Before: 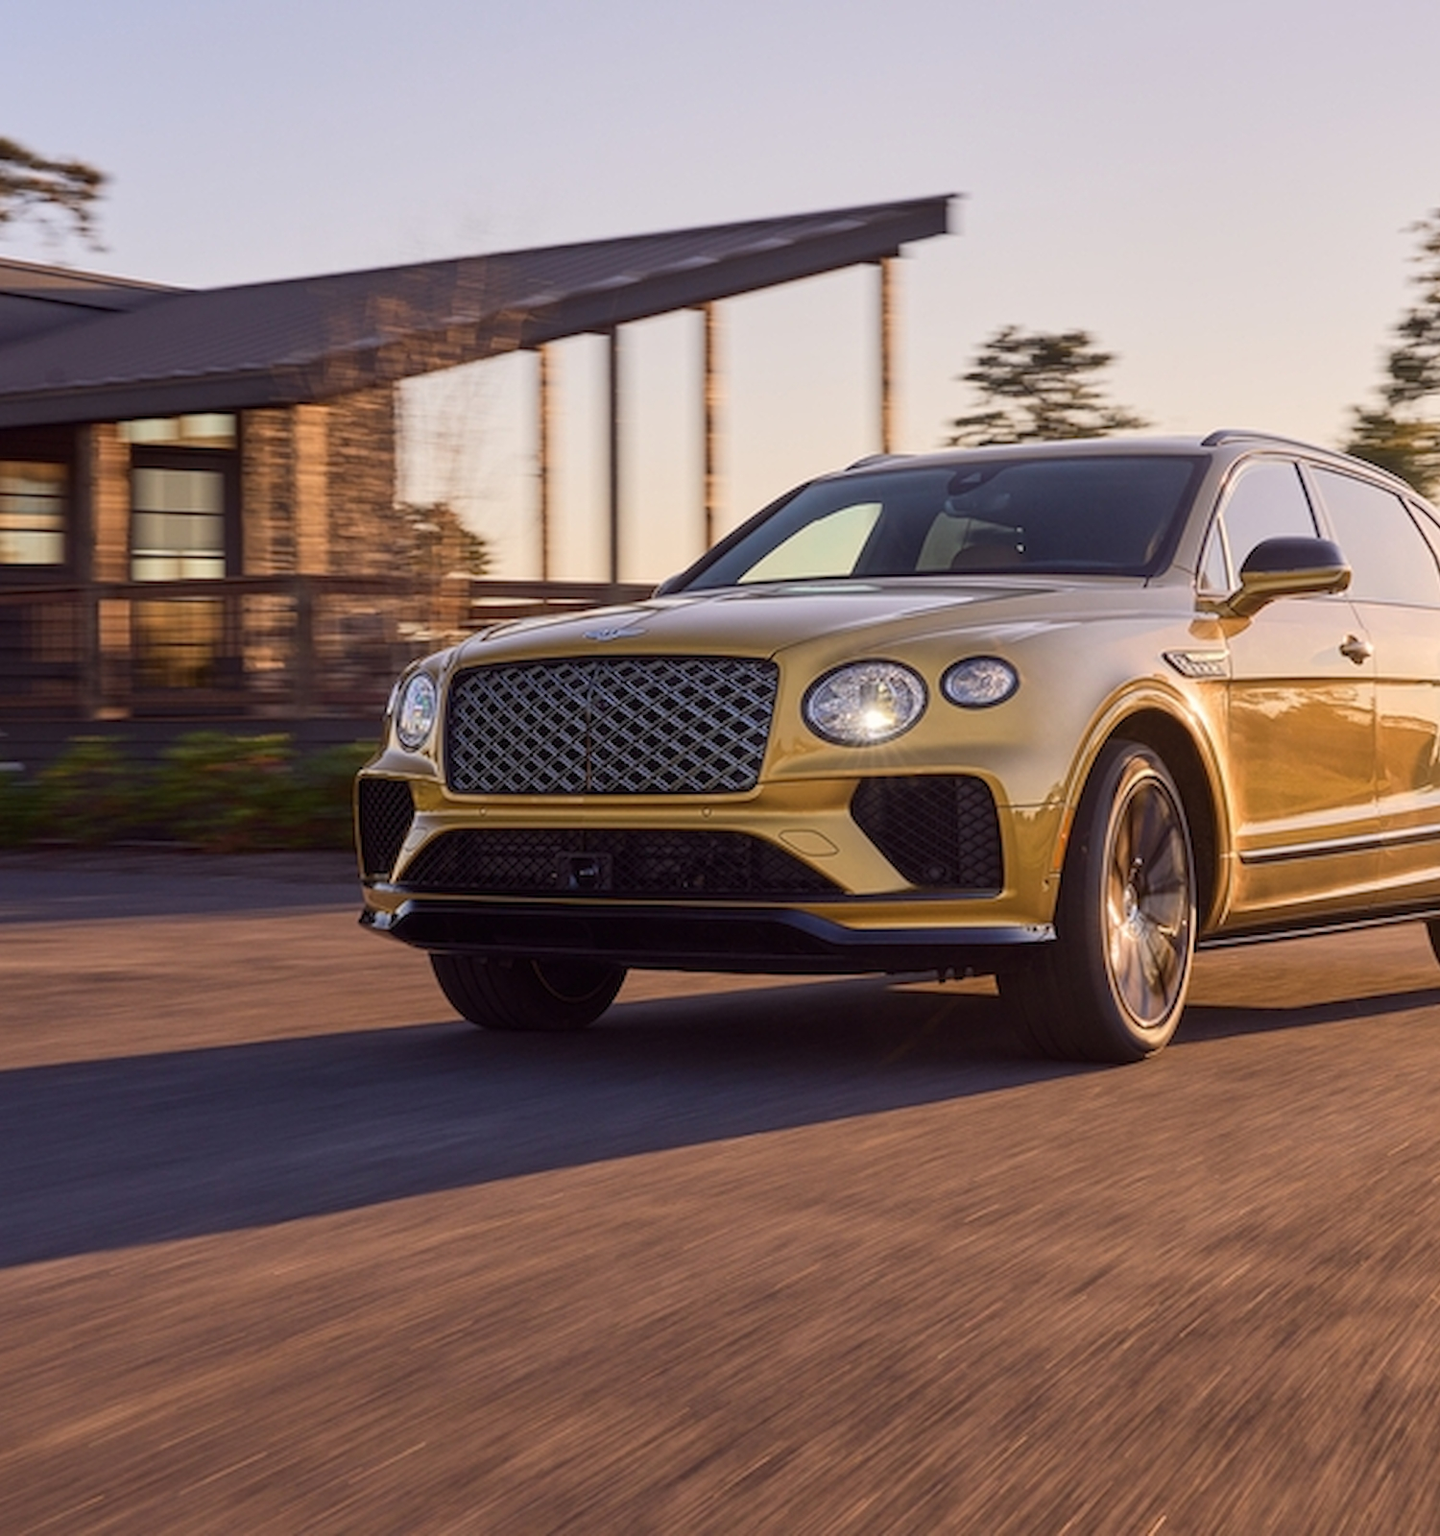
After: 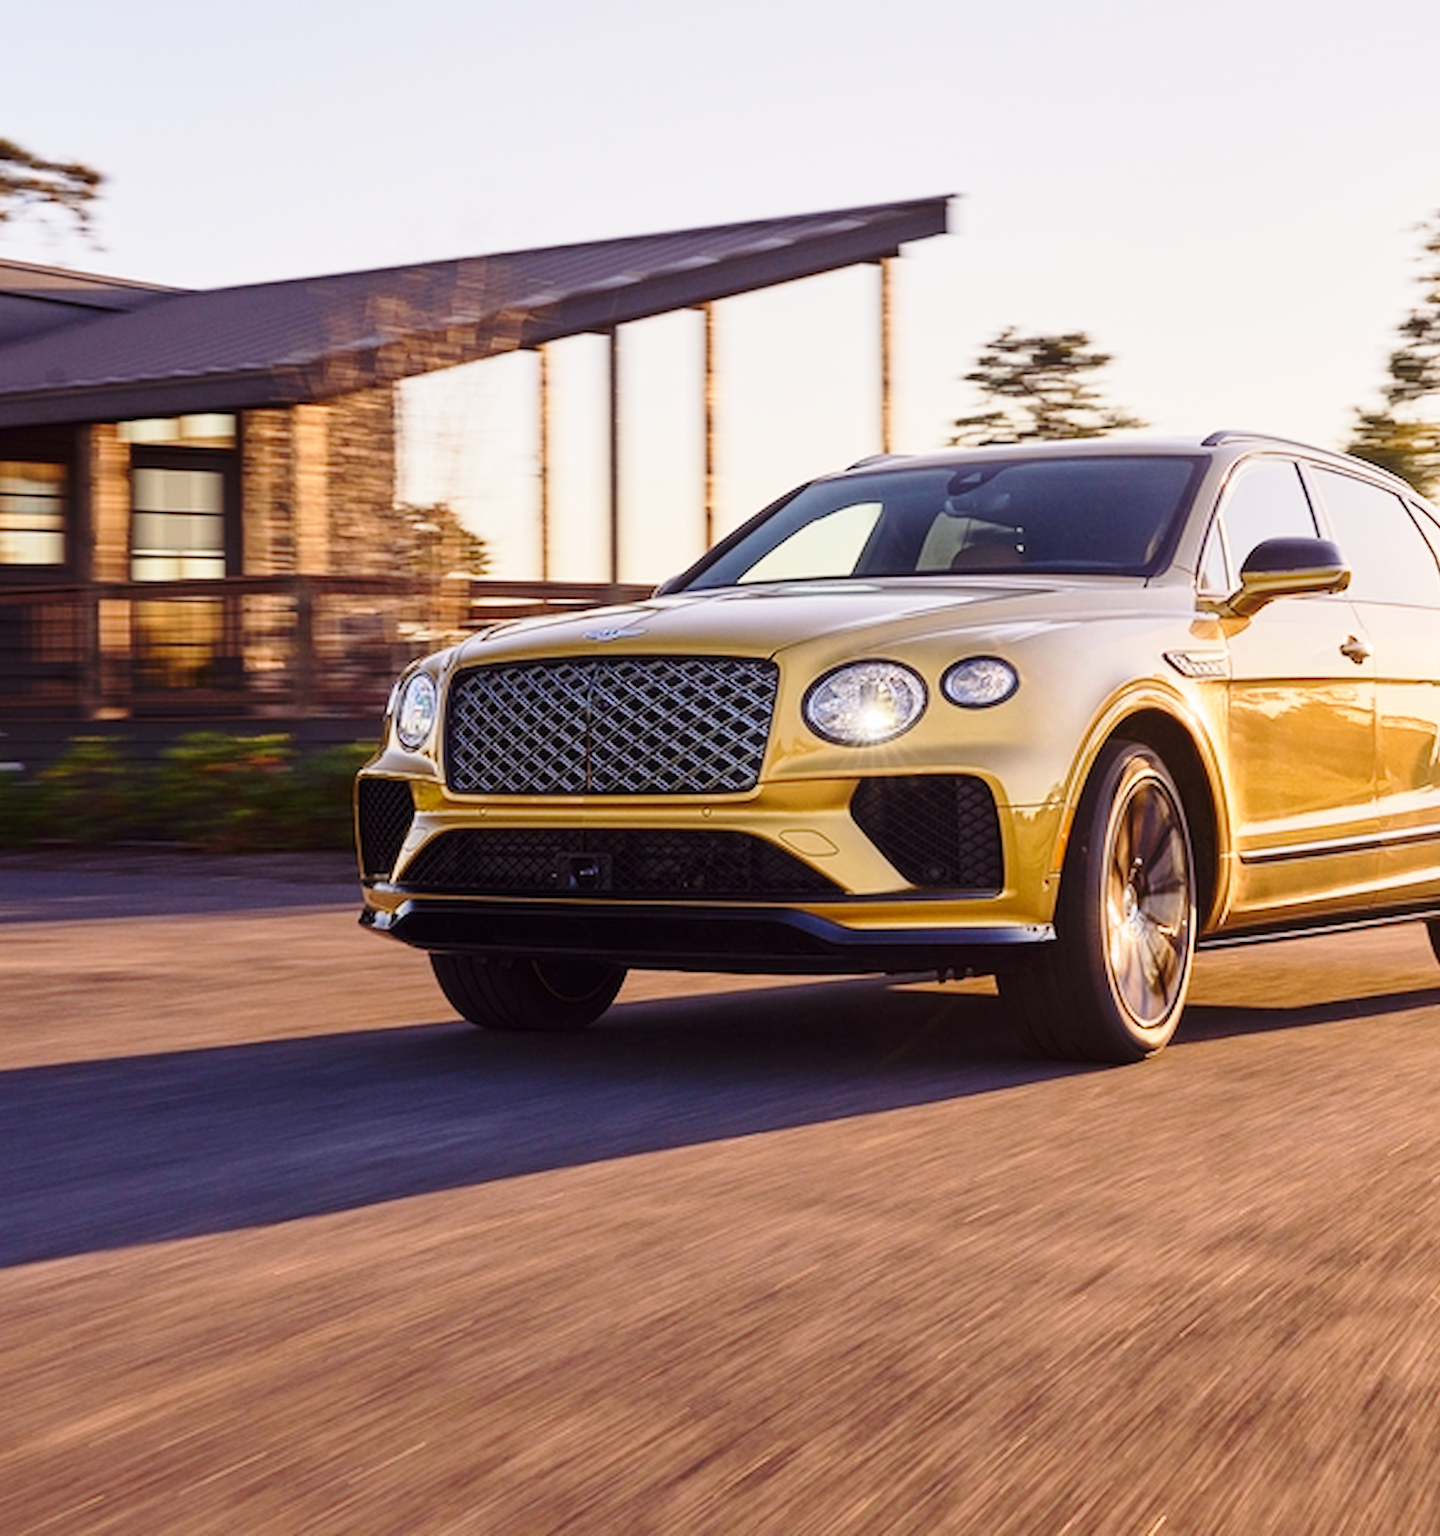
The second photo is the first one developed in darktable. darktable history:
white balance: red 1, blue 1
base curve: curves: ch0 [(0, 0) (0.028, 0.03) (0.121, 0.232) (0.46, 0.748) (0.859, 0.968) (1, 1)], preserve colors none
